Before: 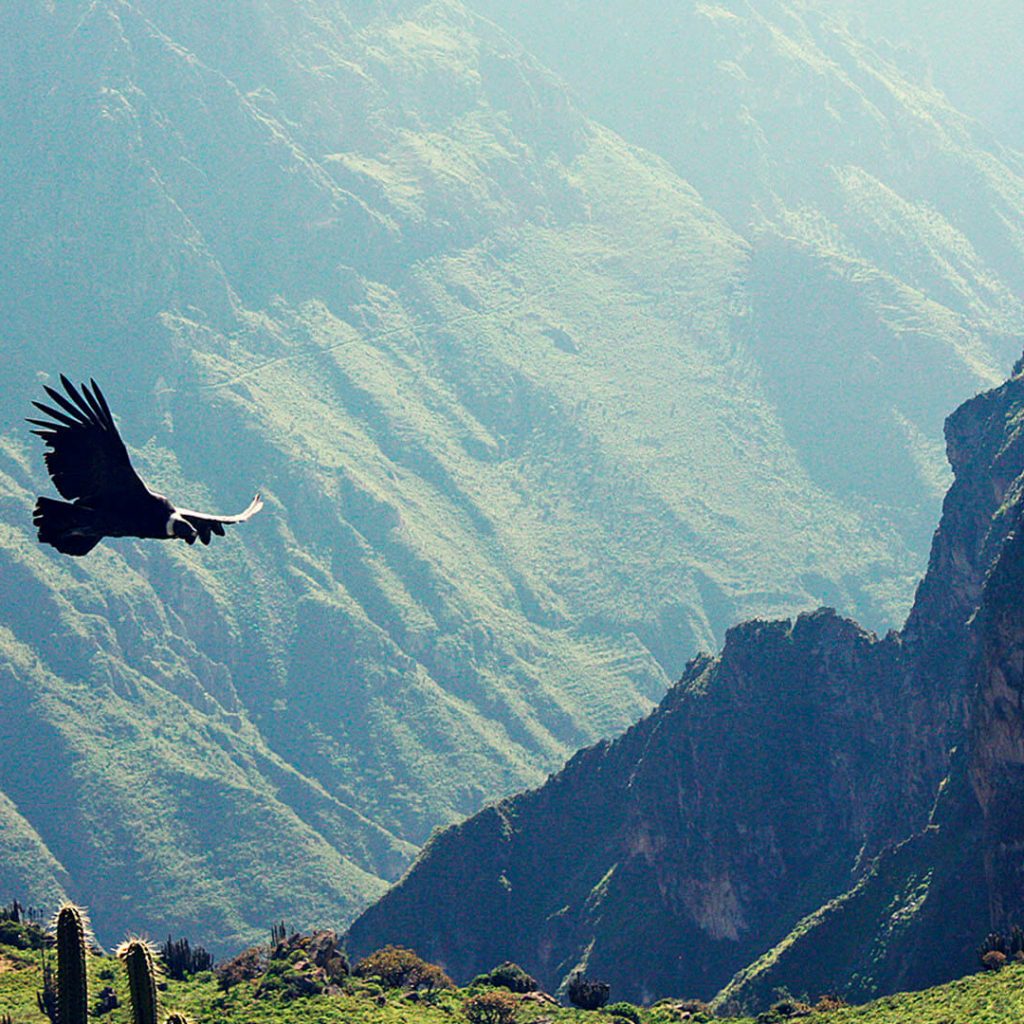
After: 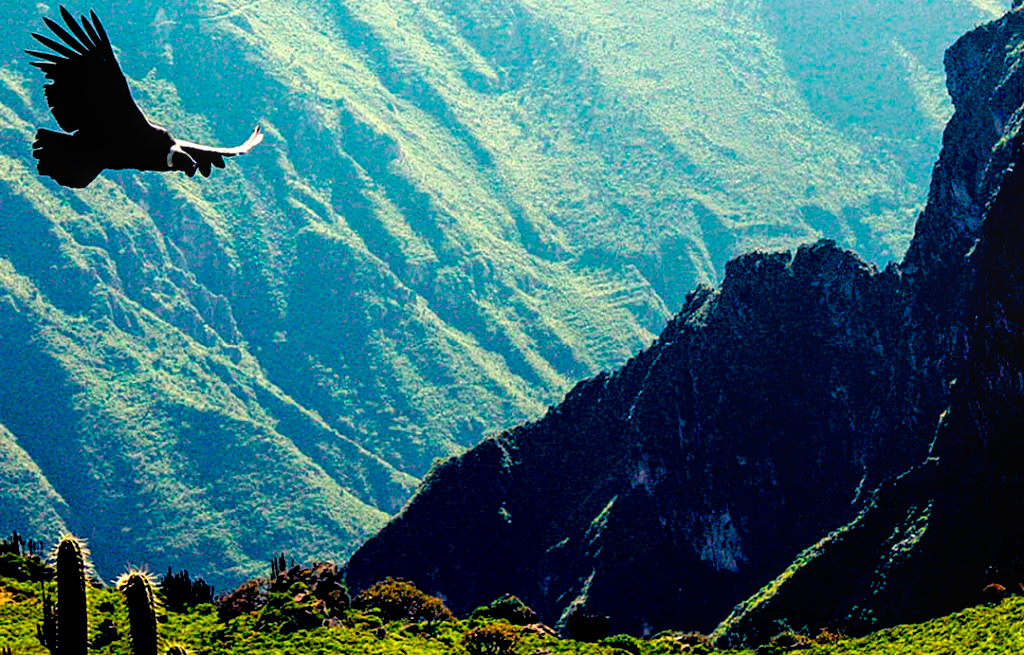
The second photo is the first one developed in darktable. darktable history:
exposure: black level correction 0.058, compensate exposure bias true, compensate highlight preservation false
crop and rotate: top 36.032%
color balance rgb: shadows lift › hue 84.58°, linear chroma grading › global chroma 14.385%, perceptual saturation grading › global saturation 29.648%, global vibrance 25.023%, contrast 20.586%
local contrast: on, module defaults
